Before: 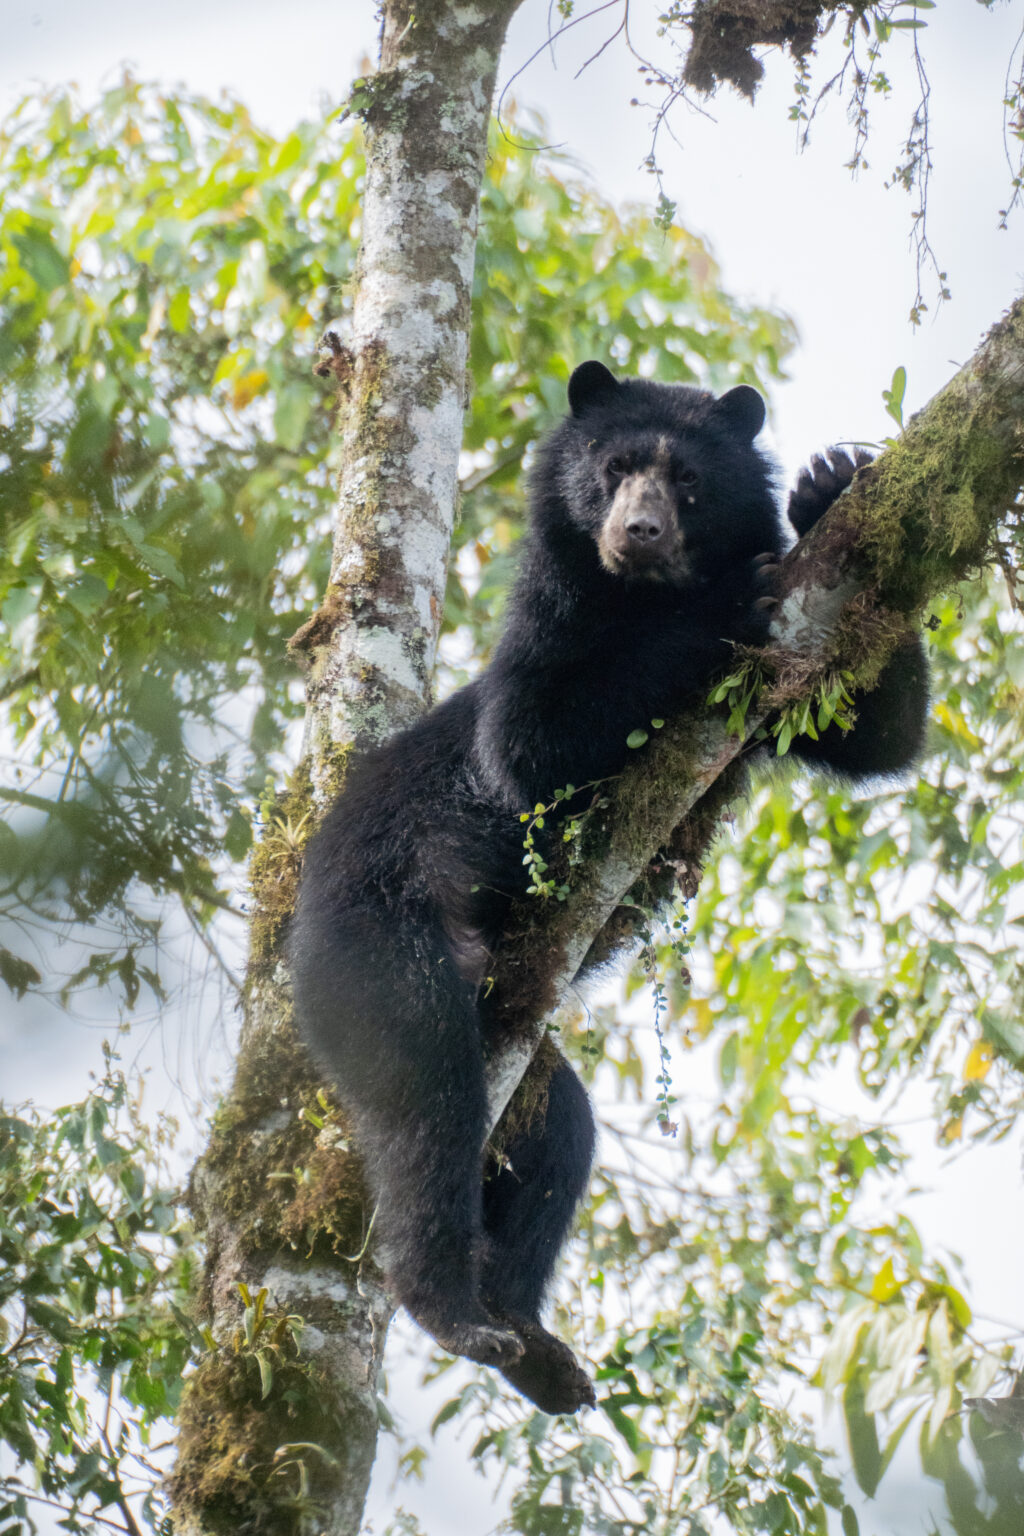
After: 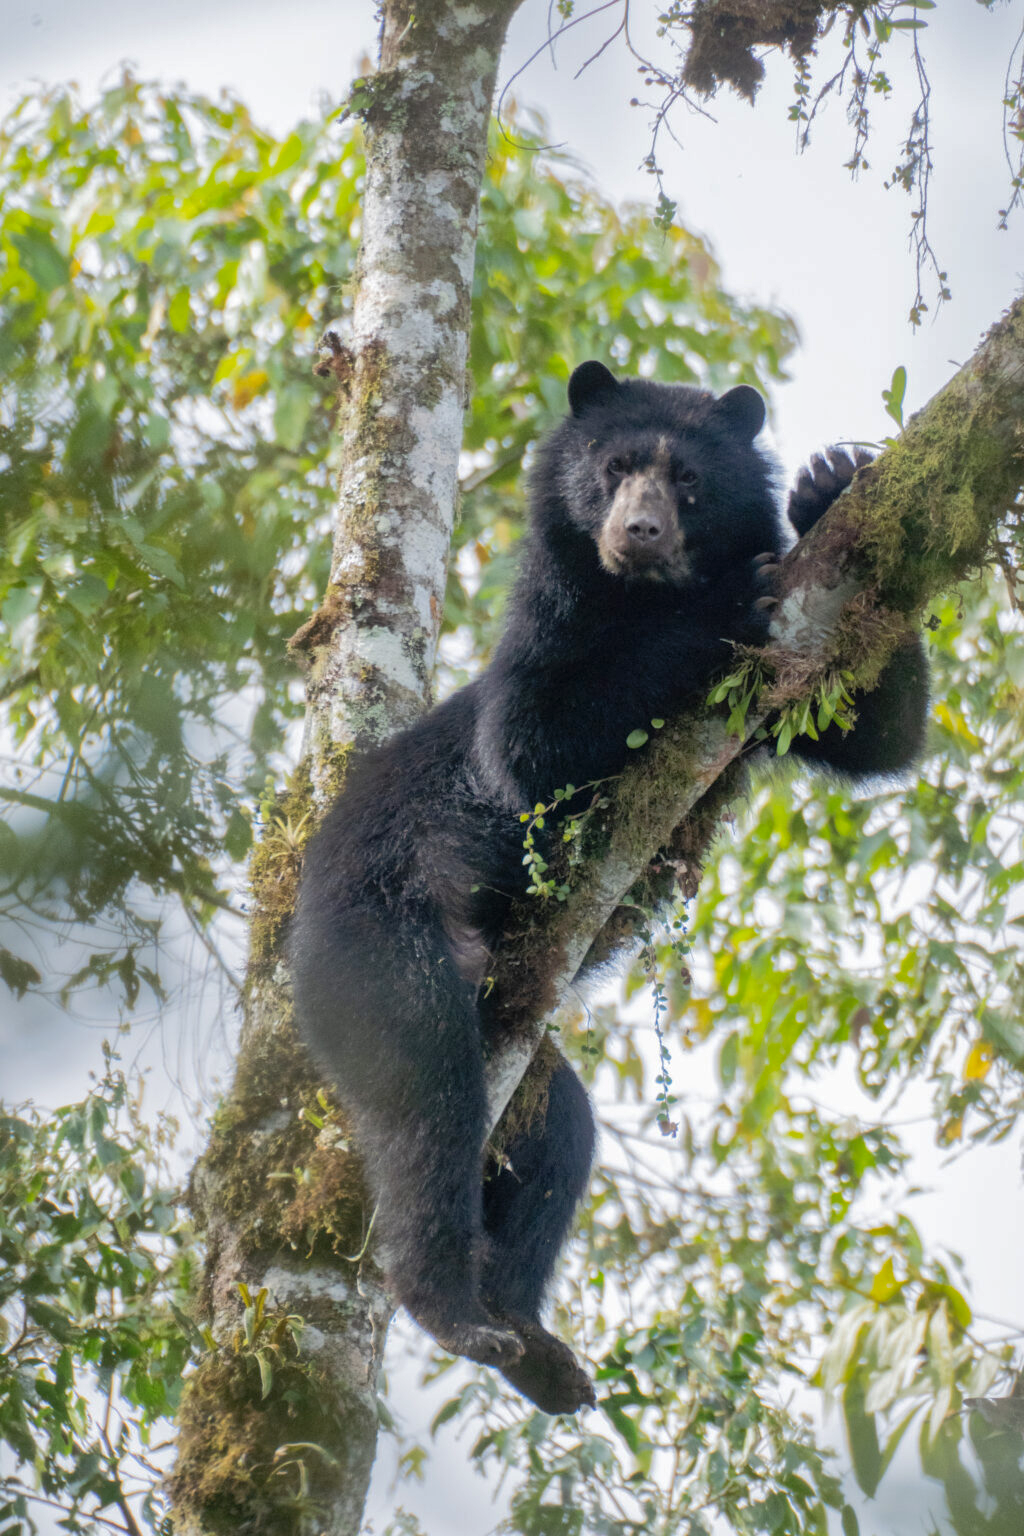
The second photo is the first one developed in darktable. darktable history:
shadows and highlights: highlights color adjustment 46.58%
